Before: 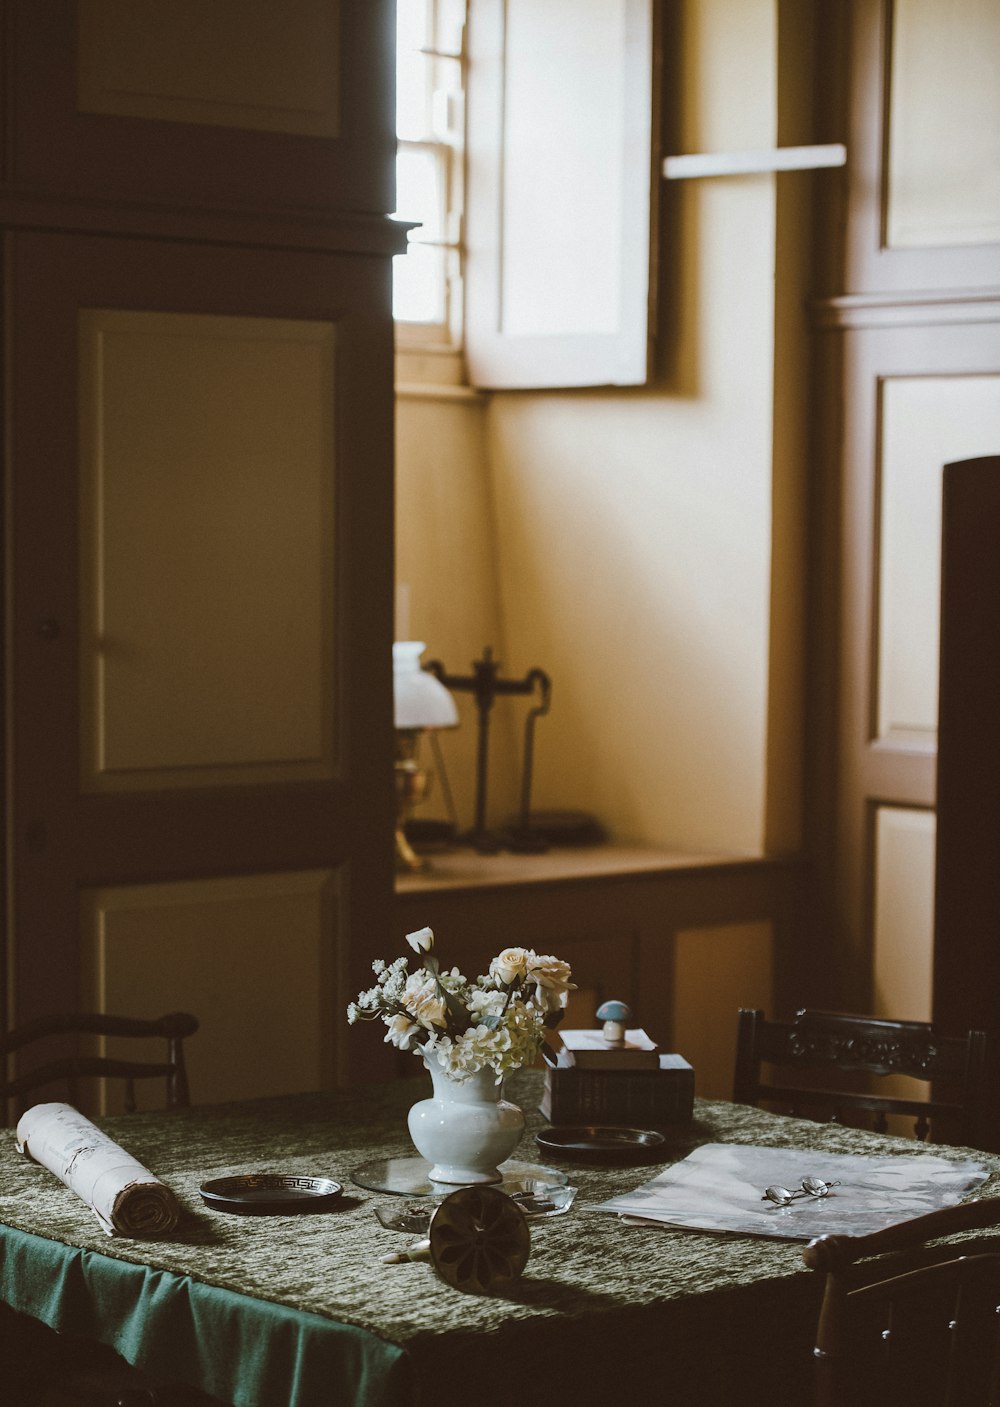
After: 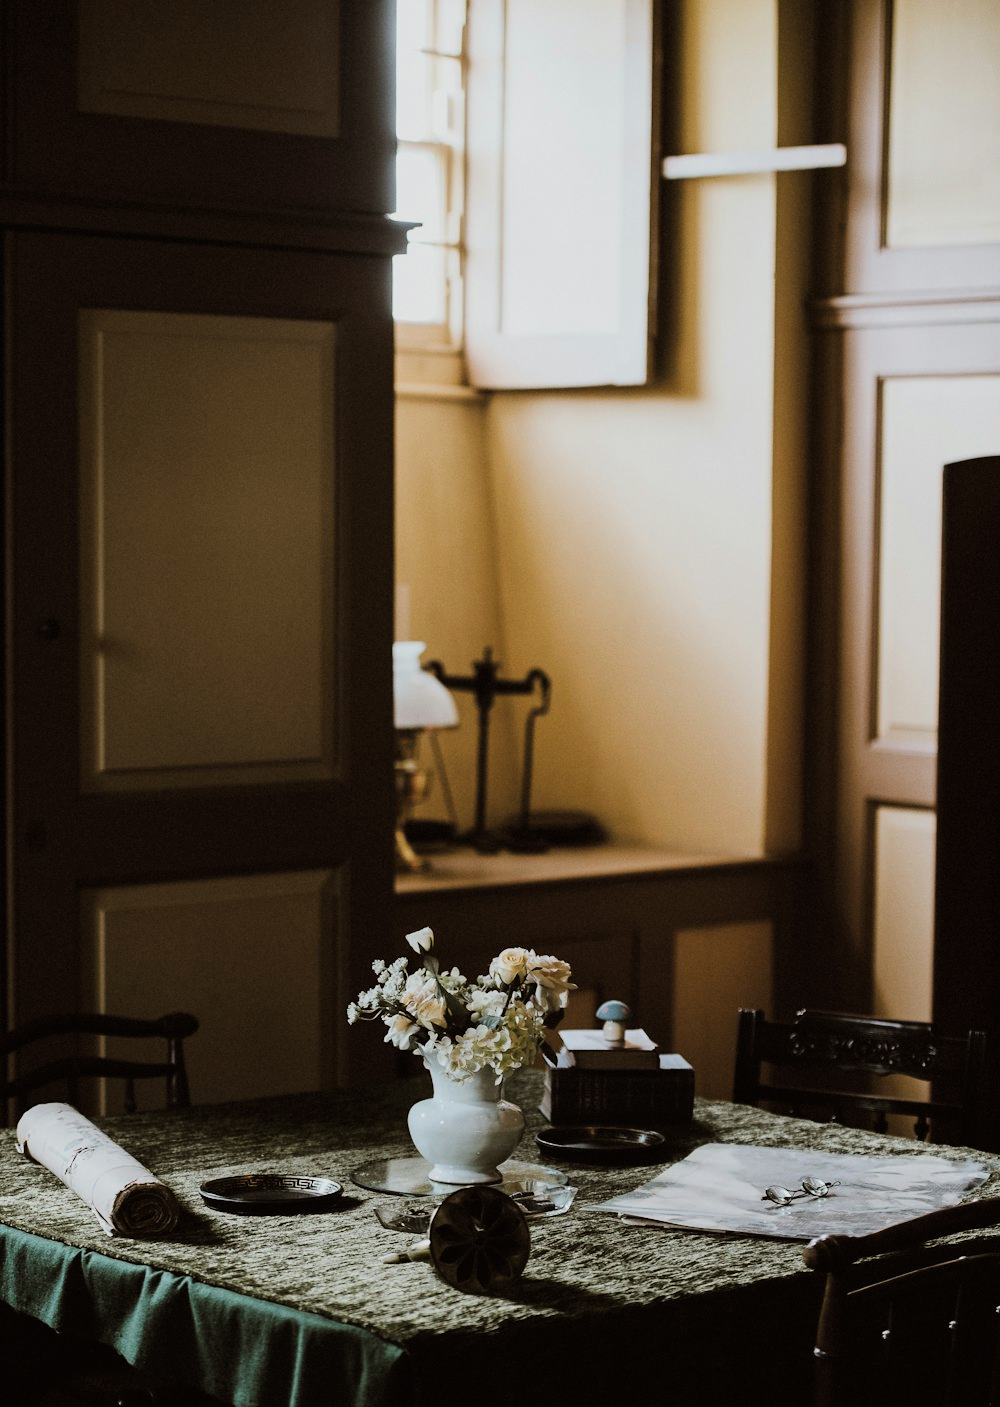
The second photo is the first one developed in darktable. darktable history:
exposure: exposure 0.202 EV, compensate highlight preservation false
filmic rgb: black relative exposure -5.11 EV, white relative exposure 3.99 EV, hardness 2.88, contrast 1.19, color science v6 (2022)
